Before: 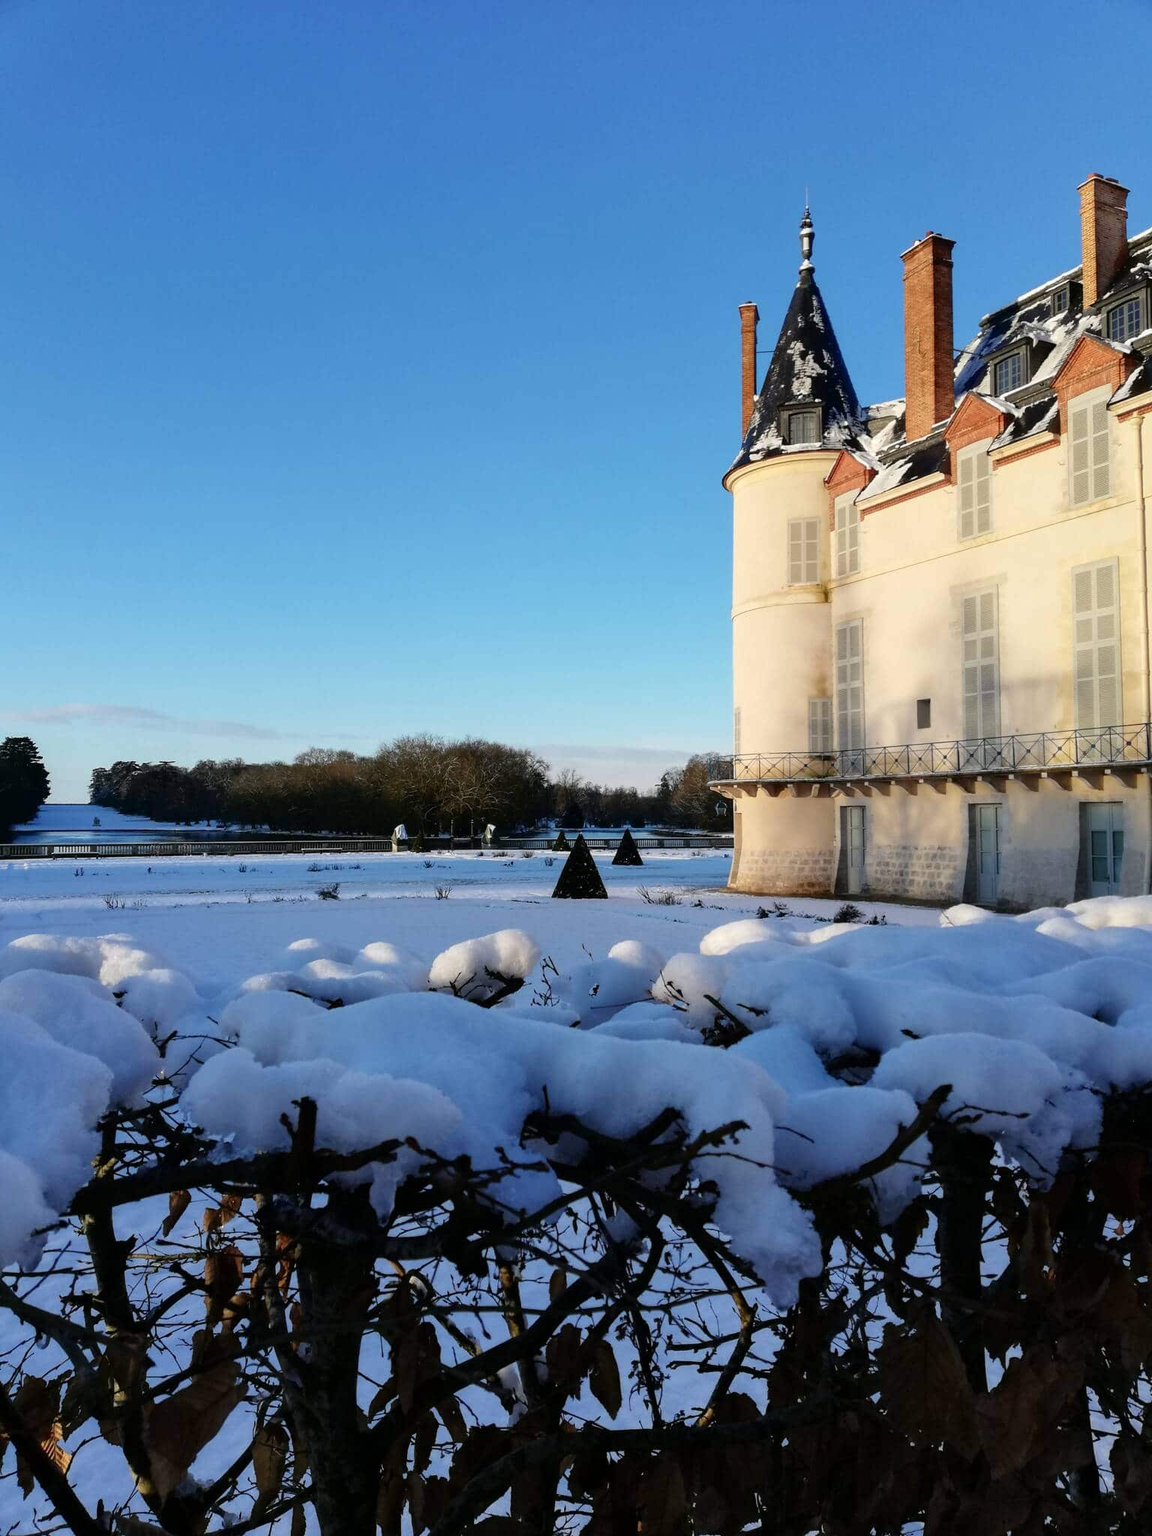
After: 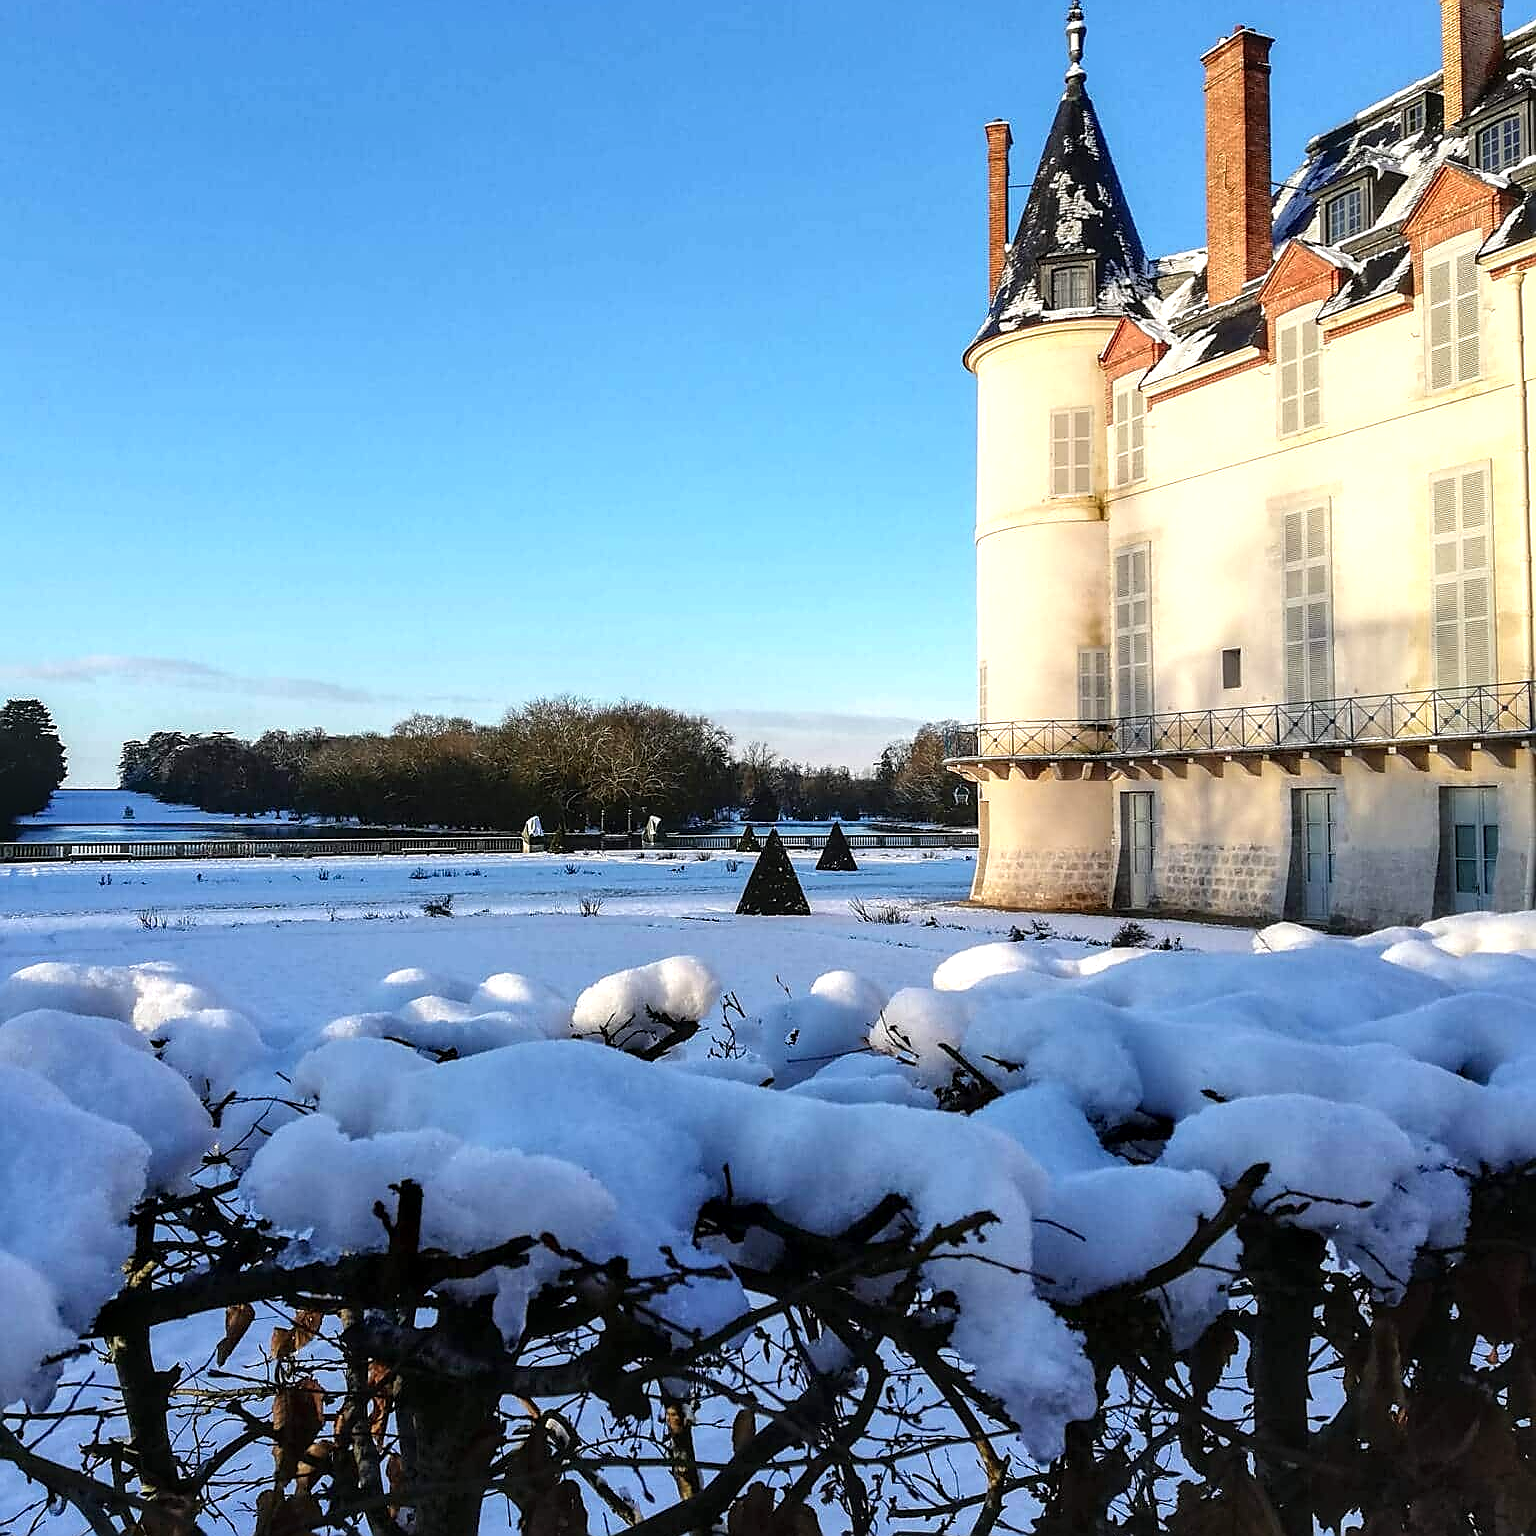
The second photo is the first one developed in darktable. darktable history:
sharpen: radius 1.4, amount 1.25, threshold 0.7
local contrast: on, module defaults
exposure: black level correction 0, exposure 0.5 EV, compensate exposure bias true, compensate highlight preservation false
crop: top 13.819%, bottom 11.169%
